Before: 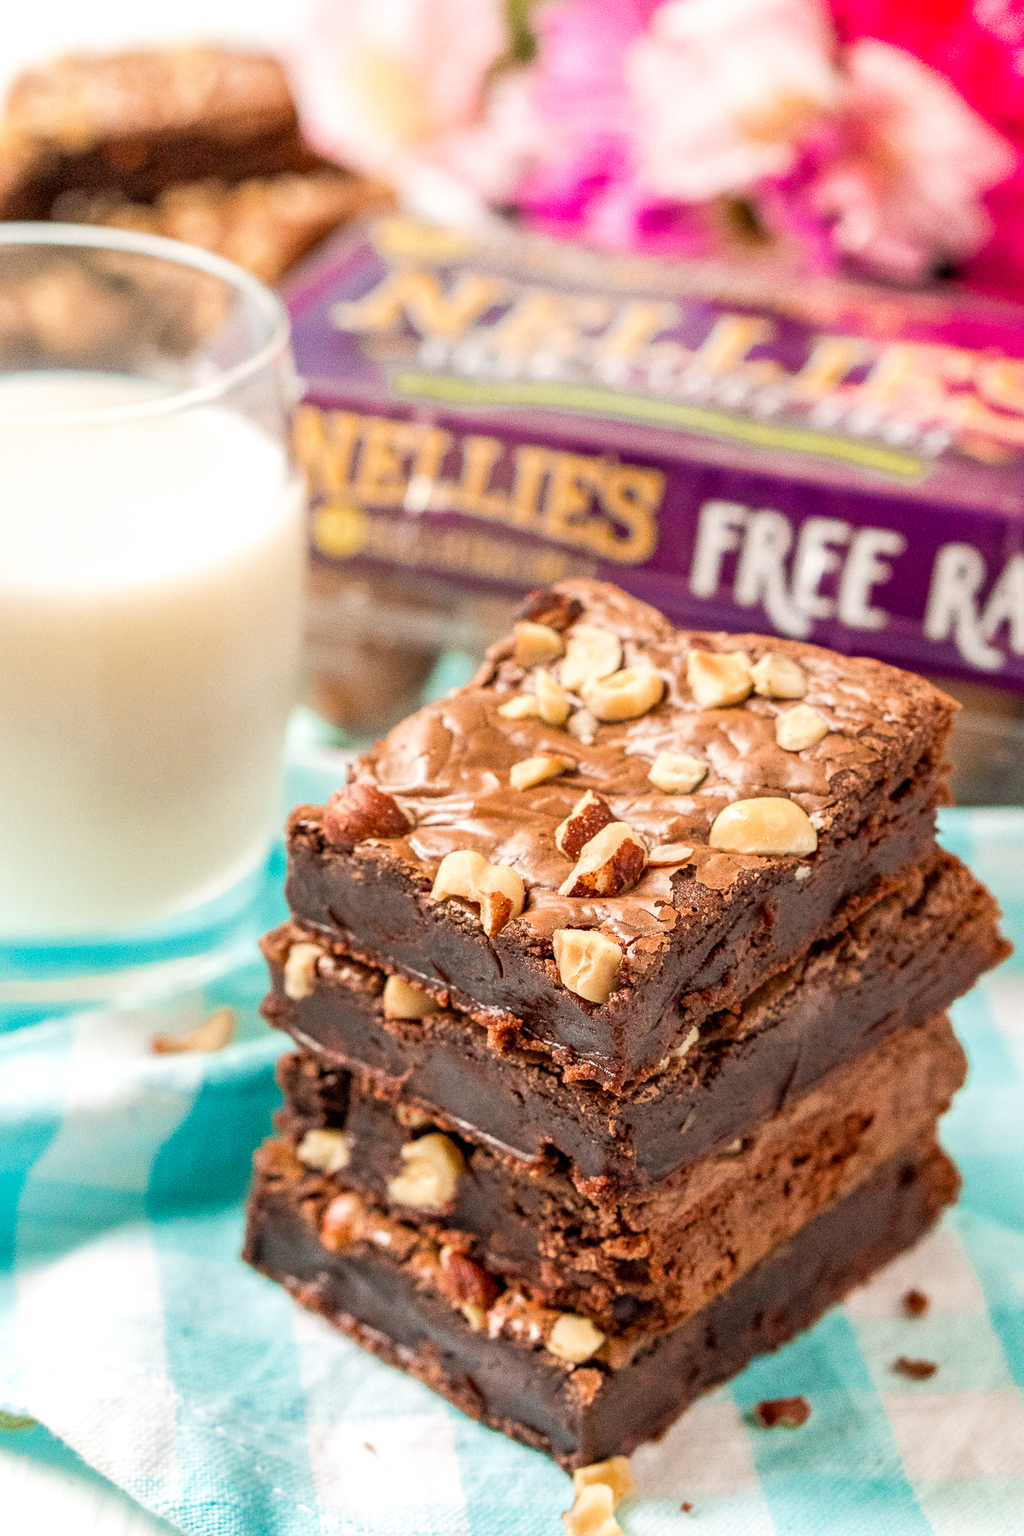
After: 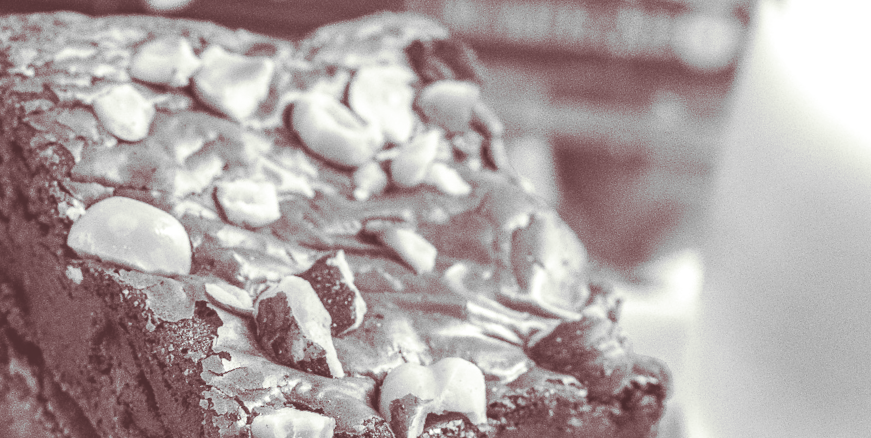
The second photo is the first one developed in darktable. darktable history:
crop and rotate: angle 16.12°, top 30.835%, bottom 35.653%
split-toning: on, module defaults
monochrome: on, module defaults
local contrast: on, module defaults
exposure: black level correction -0.062, exposure -0.05 EV, compensate highlight preservation false
vibrance: on, module defaults
base curve: curves: ch0 [(0, 0) (0.472, 0.455) (1, 1)], preserve colors none
